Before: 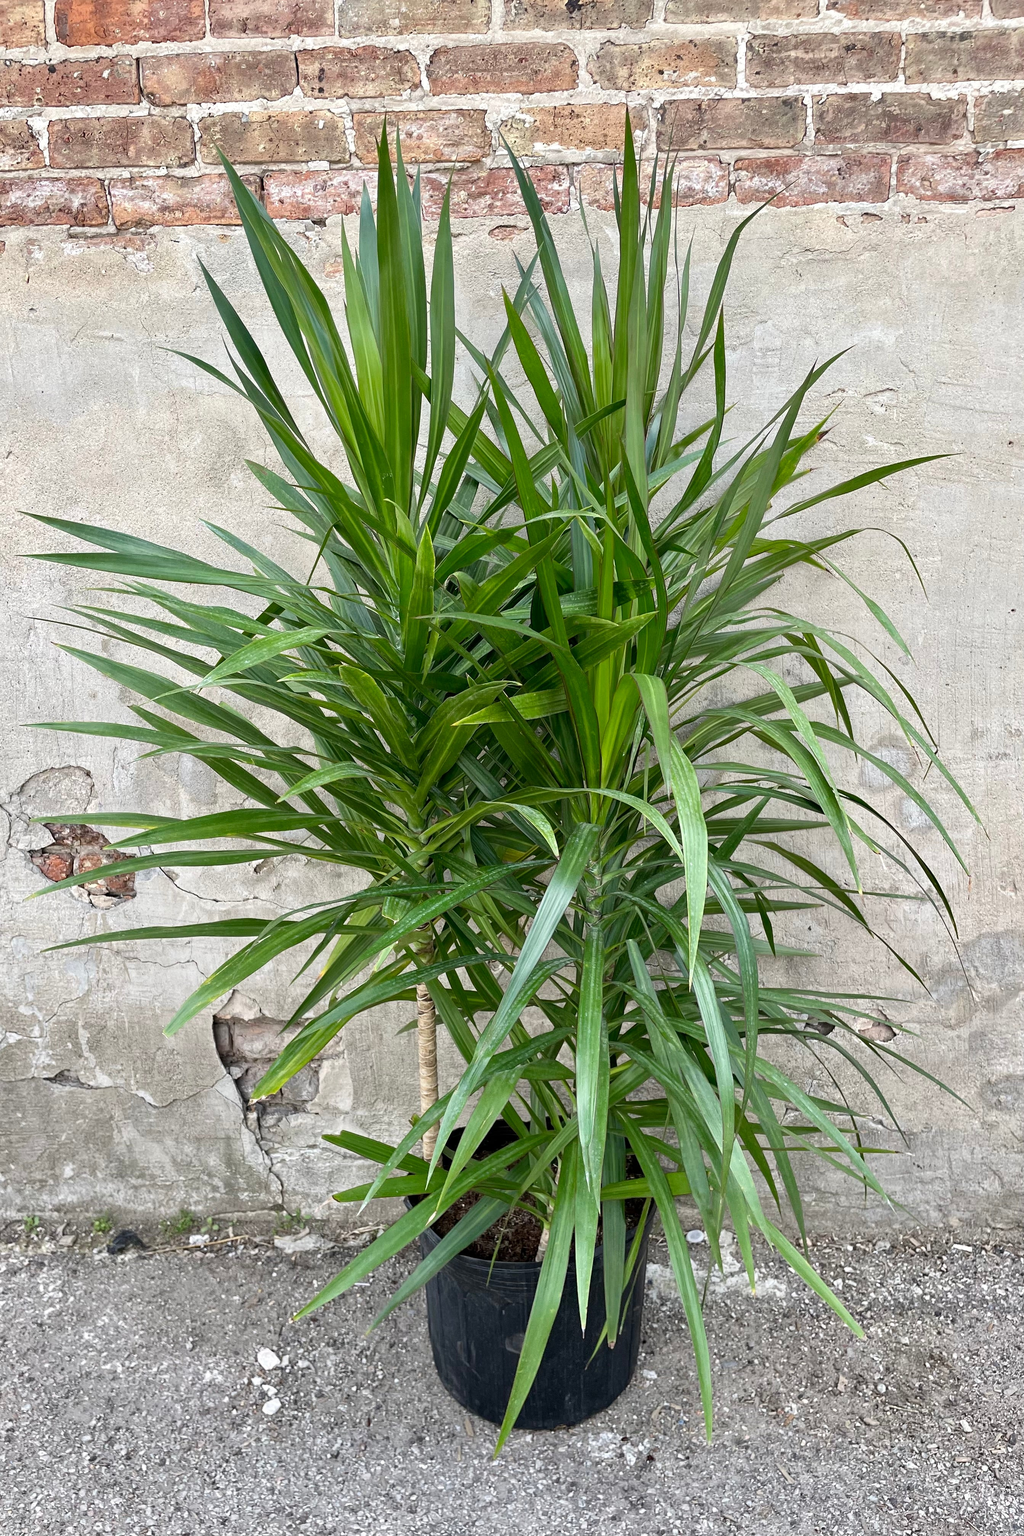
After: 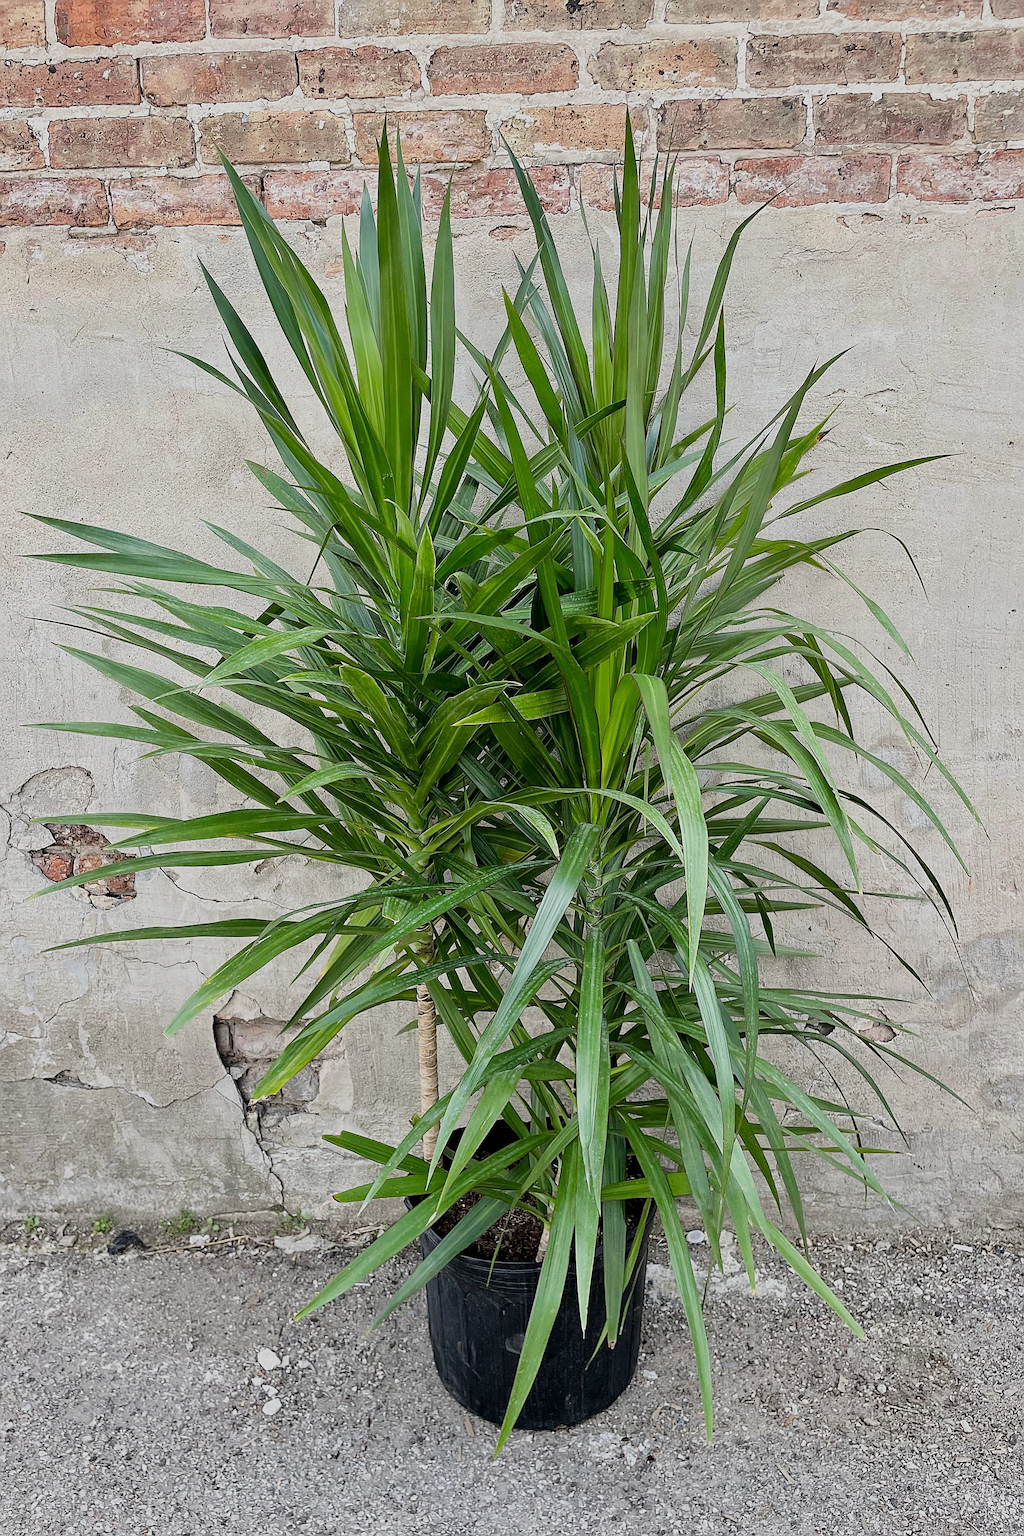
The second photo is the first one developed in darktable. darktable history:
filmic rgb: black relative exposure -7.65 EV, white relative exposure 4.56 EV, hardness 3.61
sharpen: radius 1.658, amount 1.29
